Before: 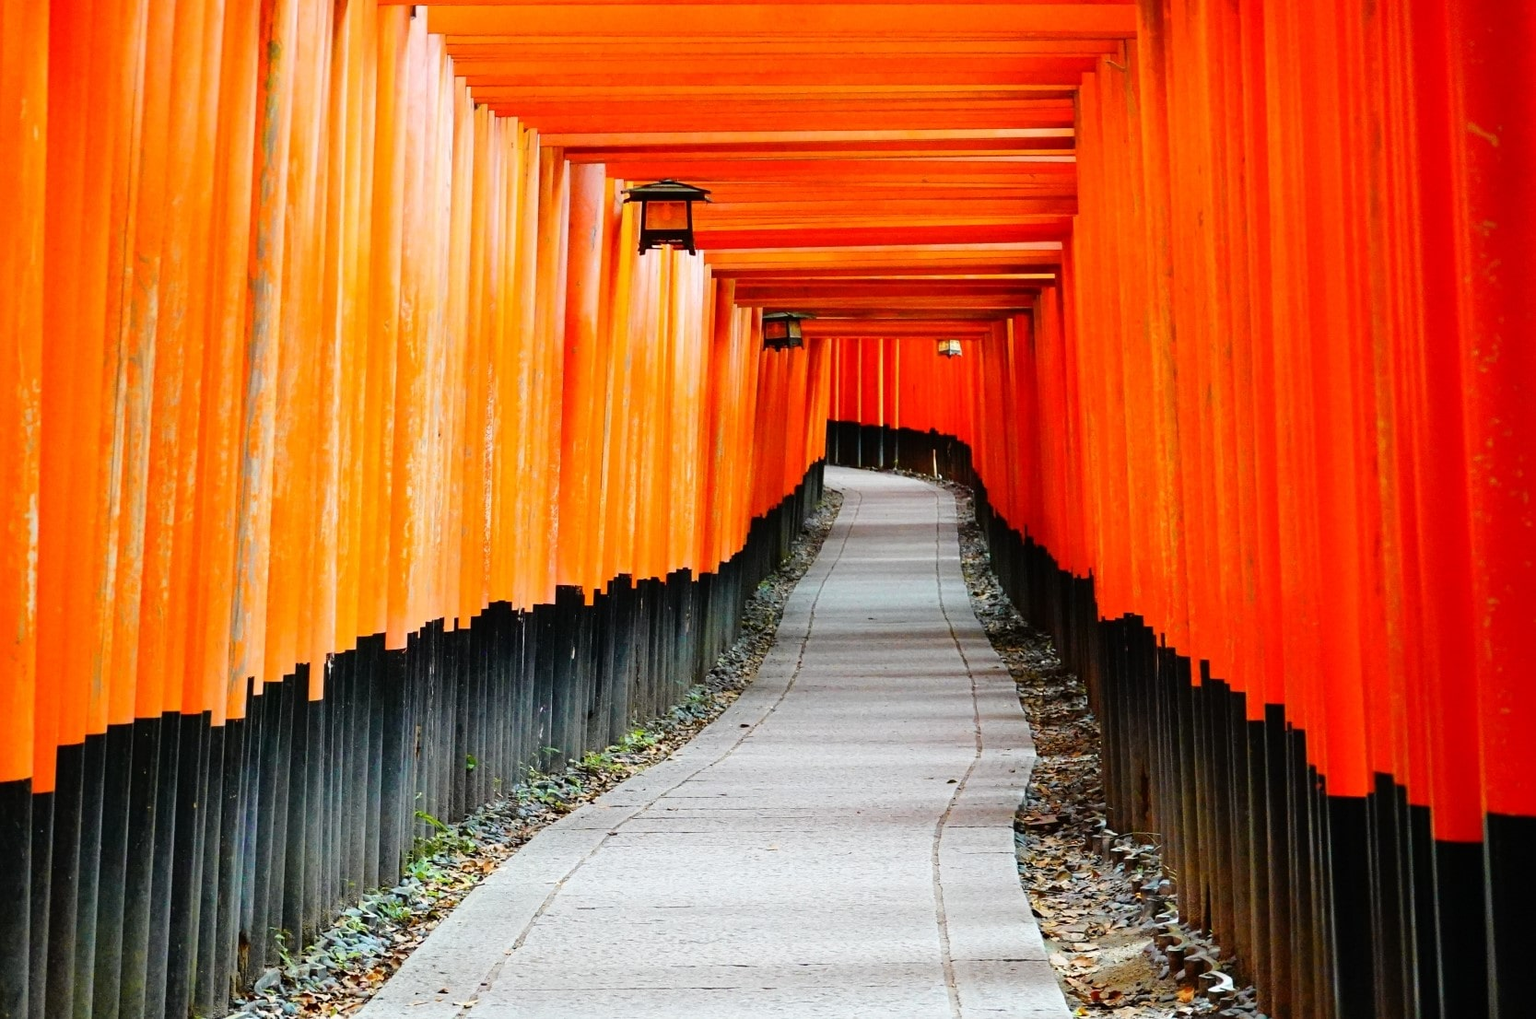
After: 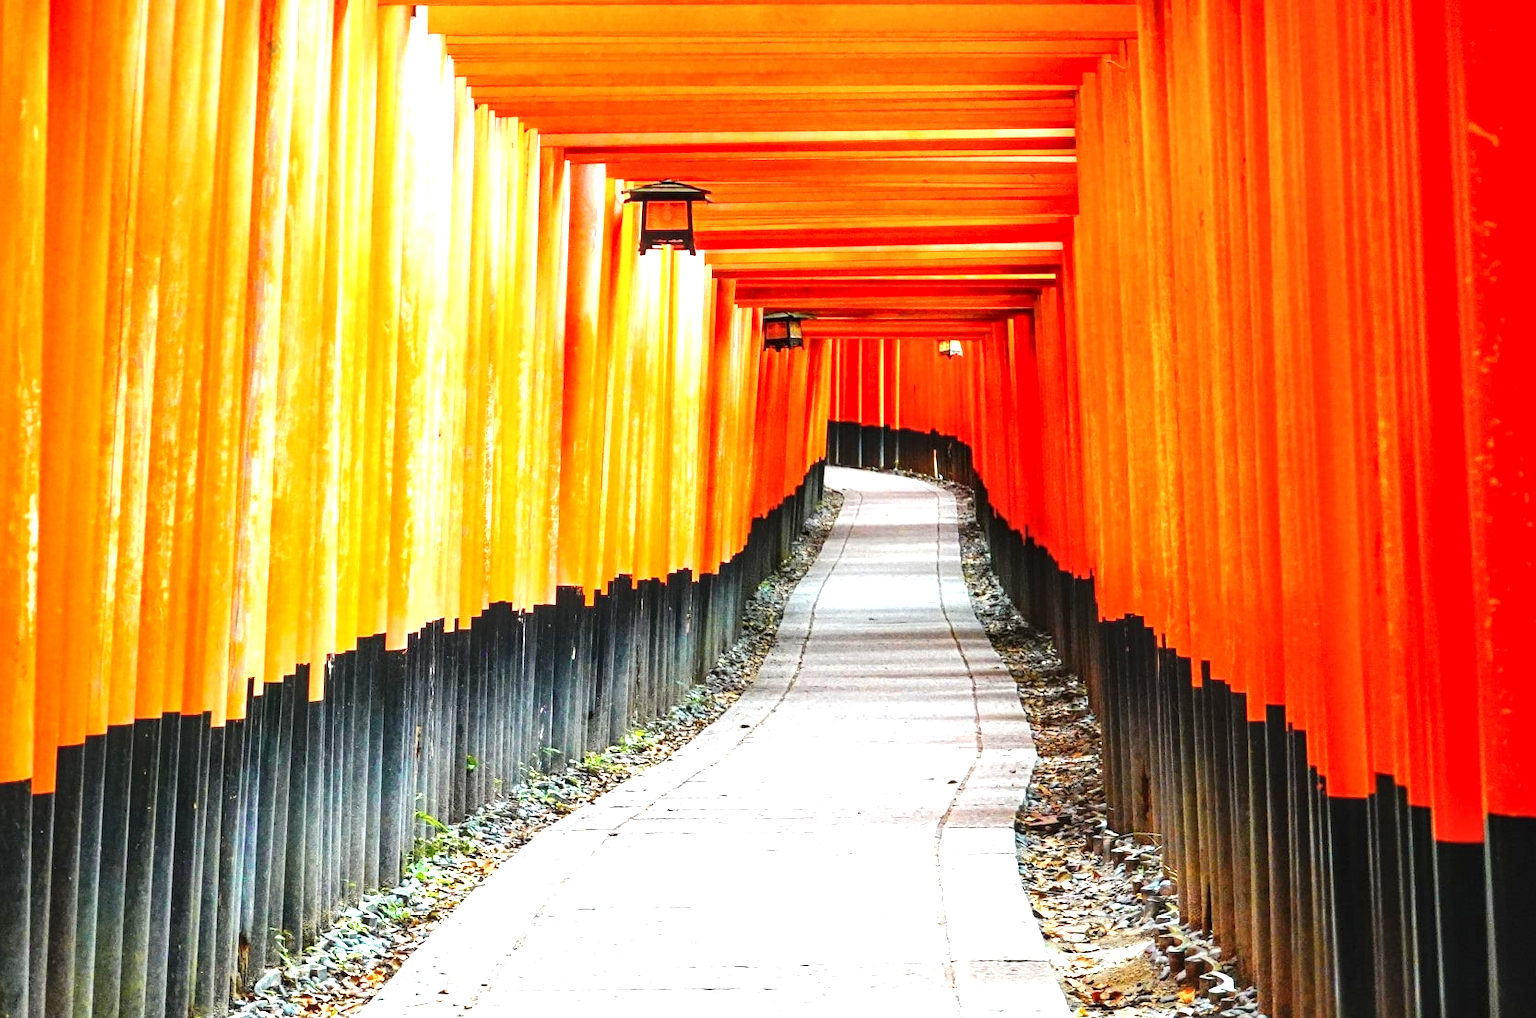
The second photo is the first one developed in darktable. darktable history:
local contrast: on, module defaults
exposure: exposure 1.223 EV, compensate highlight preservation false
